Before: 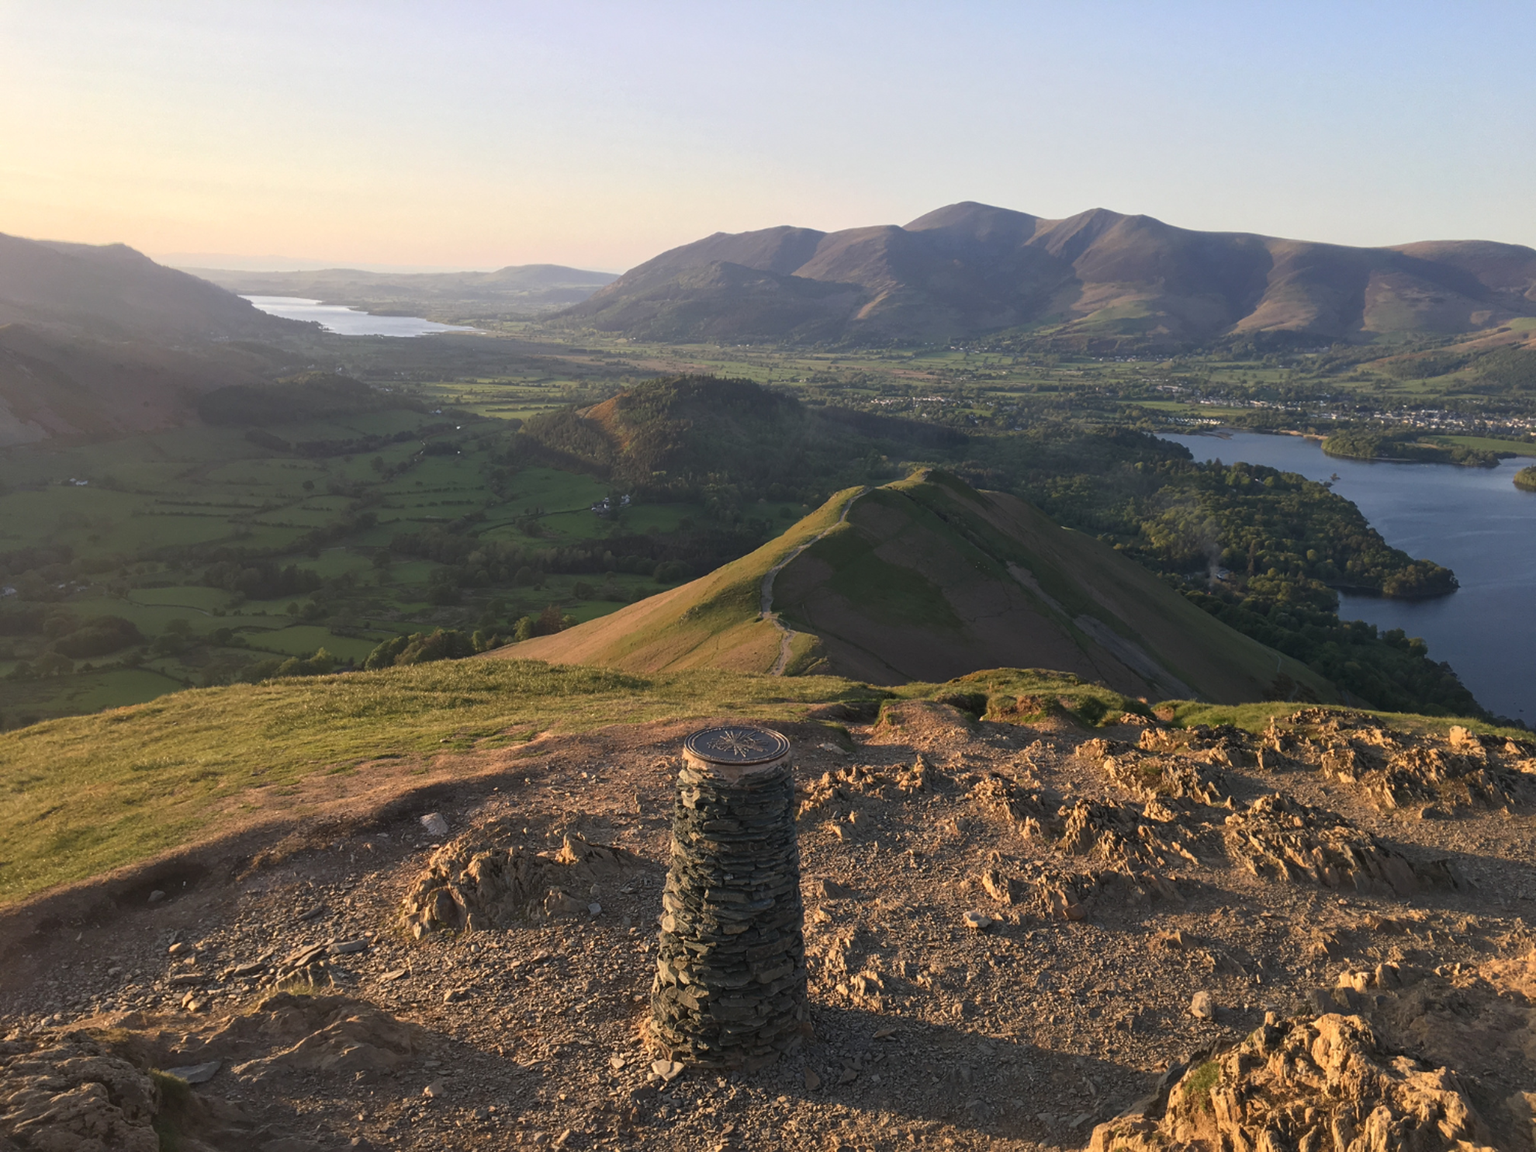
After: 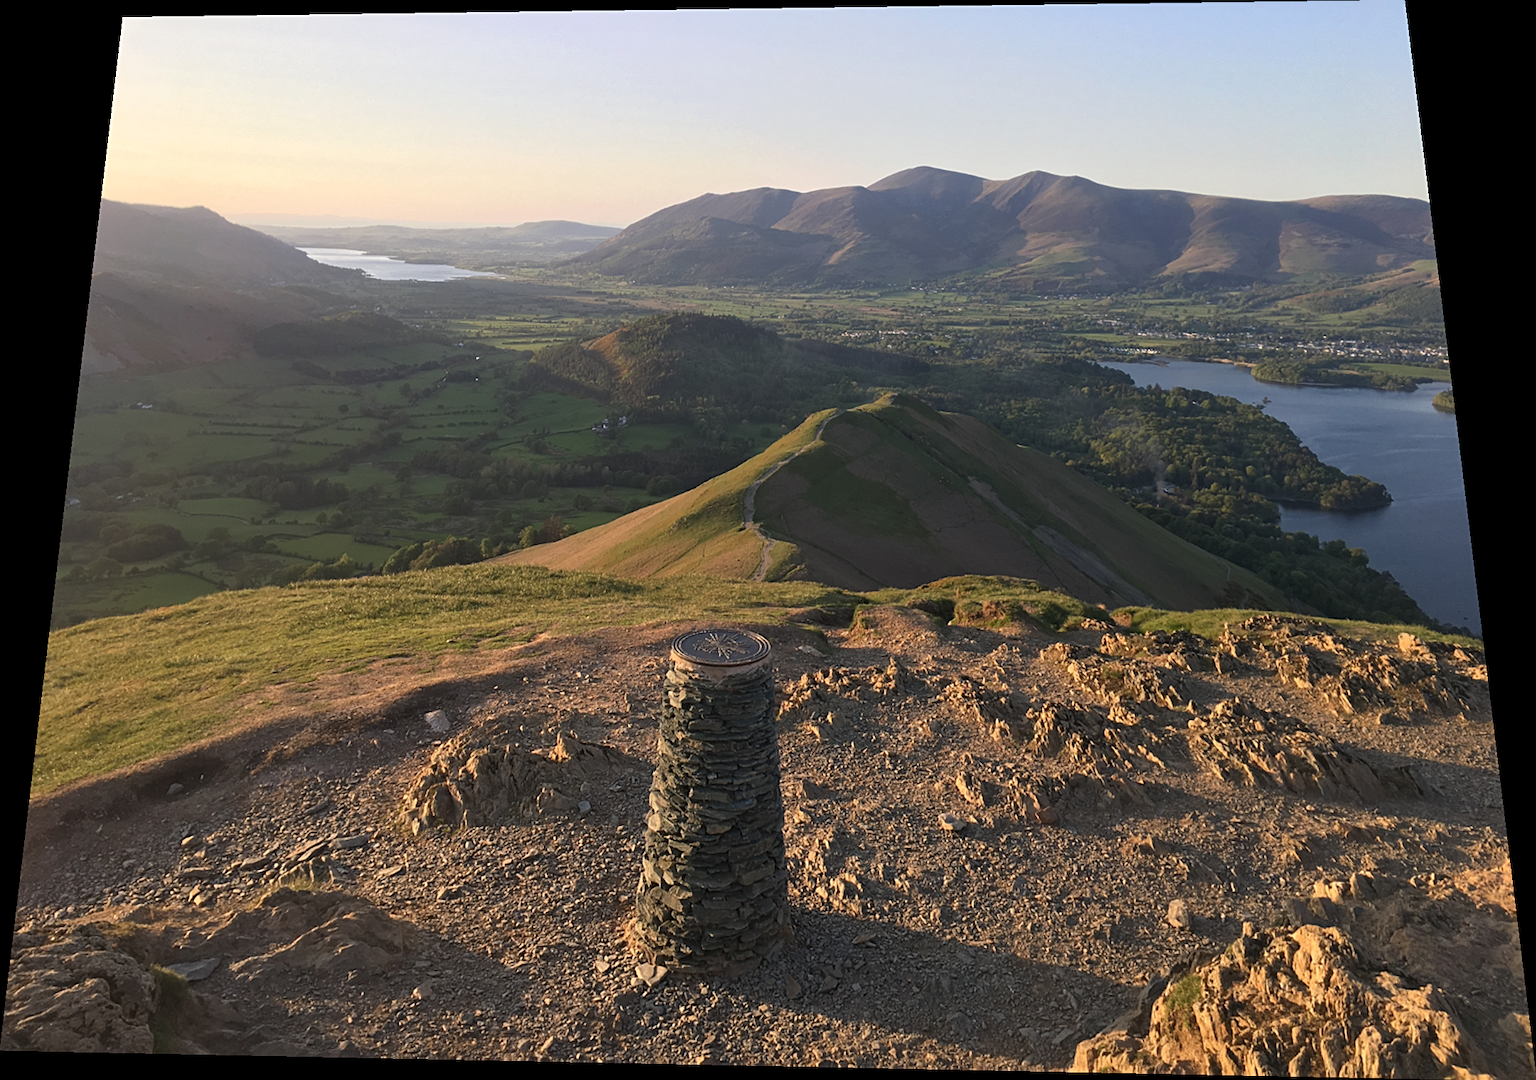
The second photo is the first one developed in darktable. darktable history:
rotate and perspective: rotation 0.128°, lens shift (vertical) -0.181, lens shift (horizontal) -0.044, shear 0.001, automatic cropping off
base curve: preserve colors none
tone equalizer: on, module defaults
sharpen: radius 2.167, amount 0.381, threshold 0
